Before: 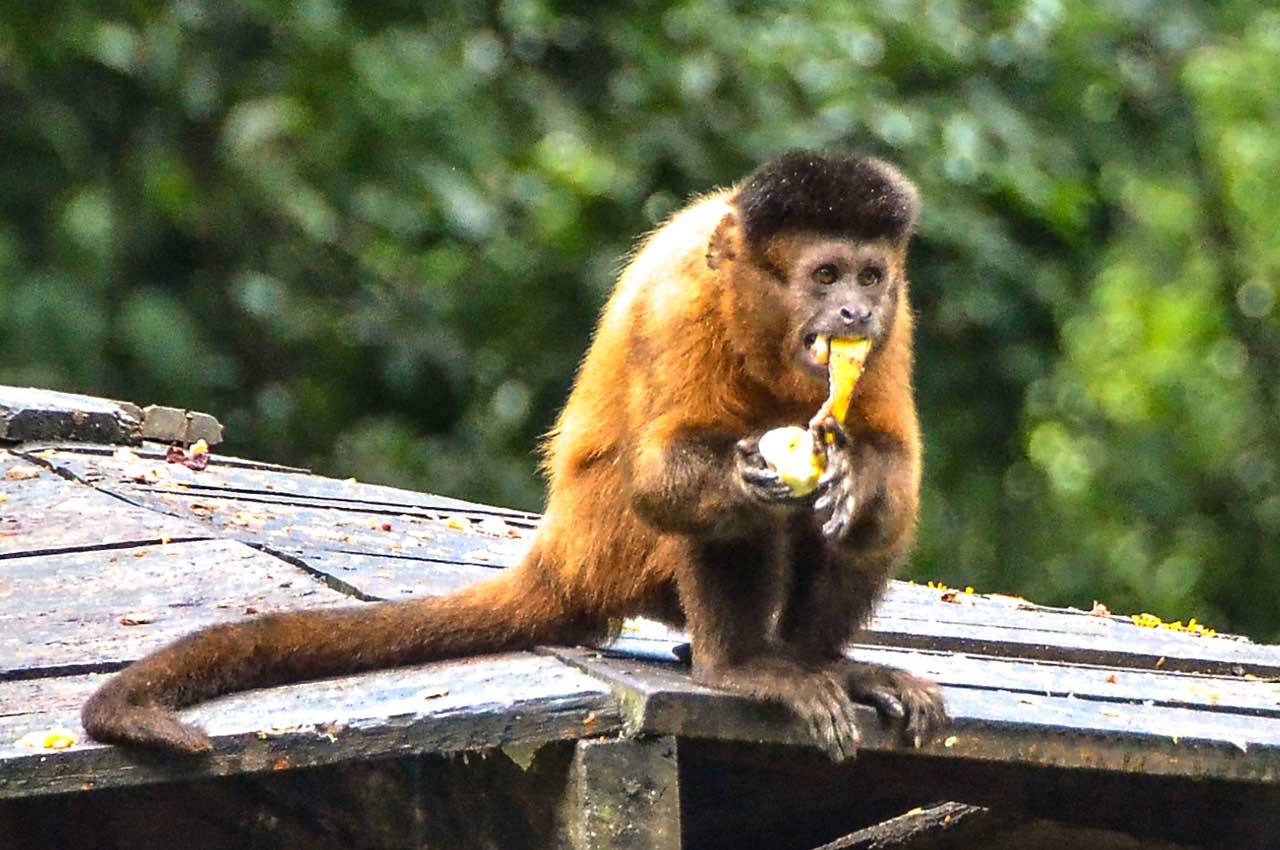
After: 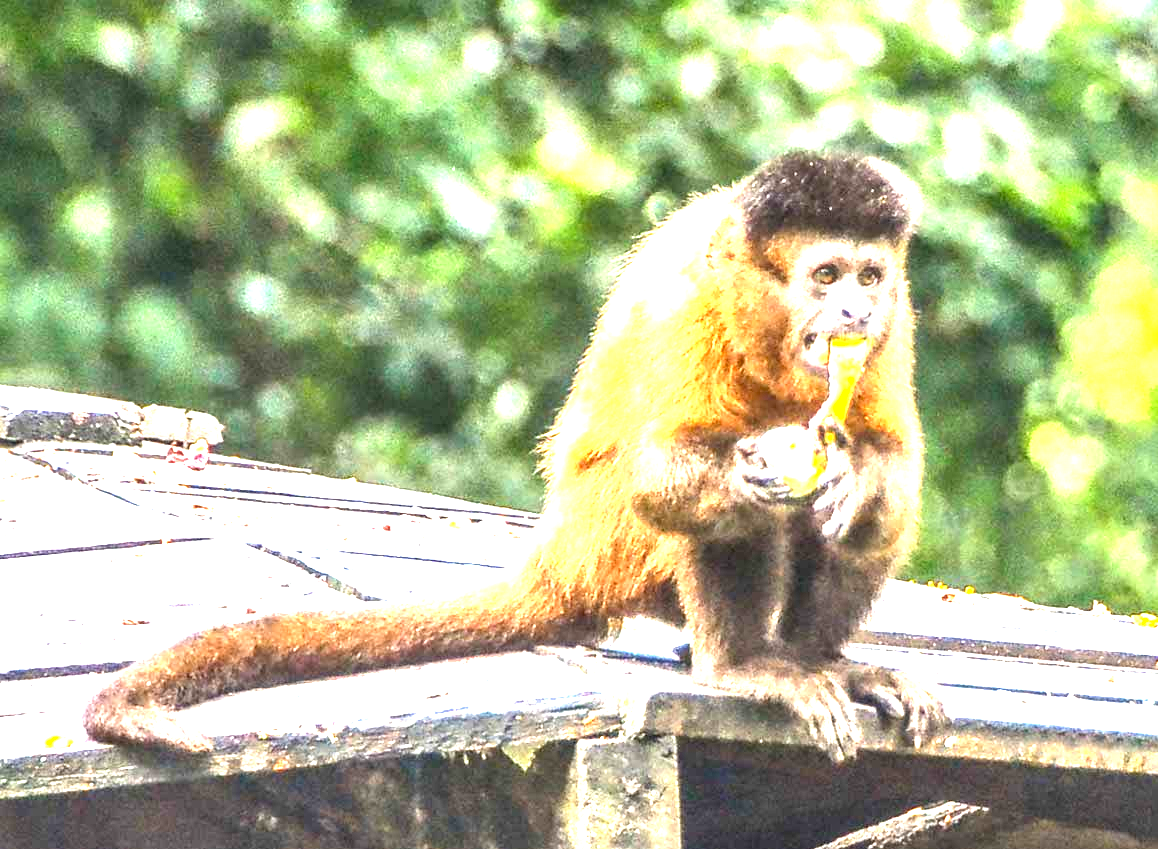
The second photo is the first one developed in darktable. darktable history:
crop: right 9.499%, bottom 0.031%
local contrast: on, module defaults
exposure: exposure 2.283 EV, compensate highlight preservation false
